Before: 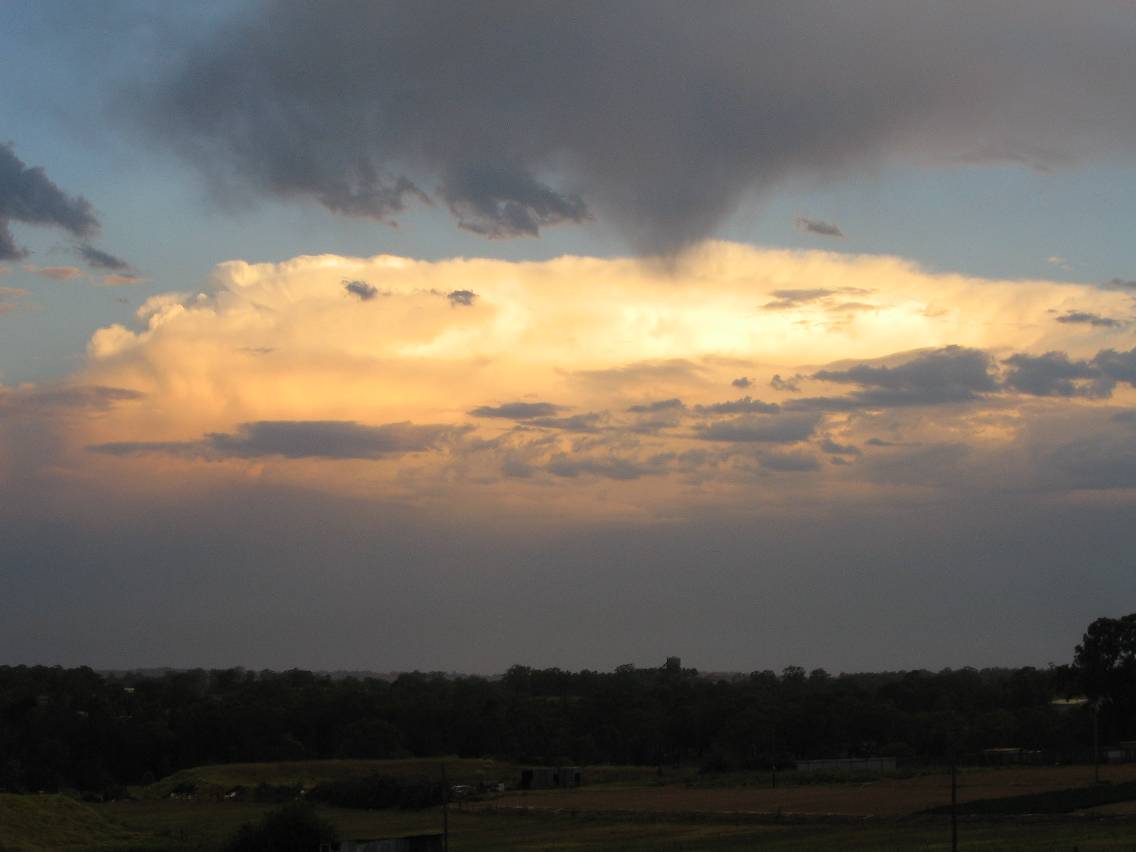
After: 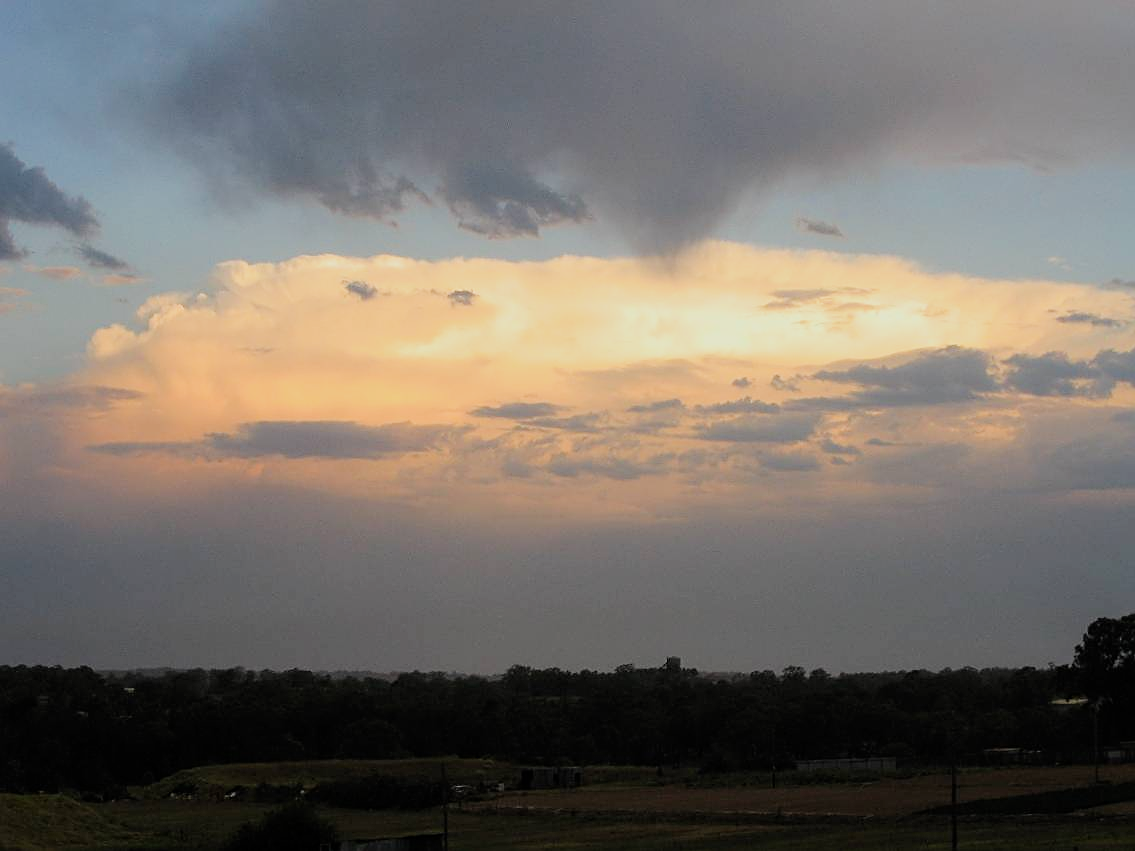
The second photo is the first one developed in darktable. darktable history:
crop and rotate: left 0.075%, bottom 0.012%
sharpen: on, module defaults
filmic rgb: black relative exposure -7.65 EV, white relative exposure 4.56 EV, hardness 3.61, contrast in shadows safe
exposure: black level correction 0.001, exposure 0.499 EV, compensate highlight preservation false
